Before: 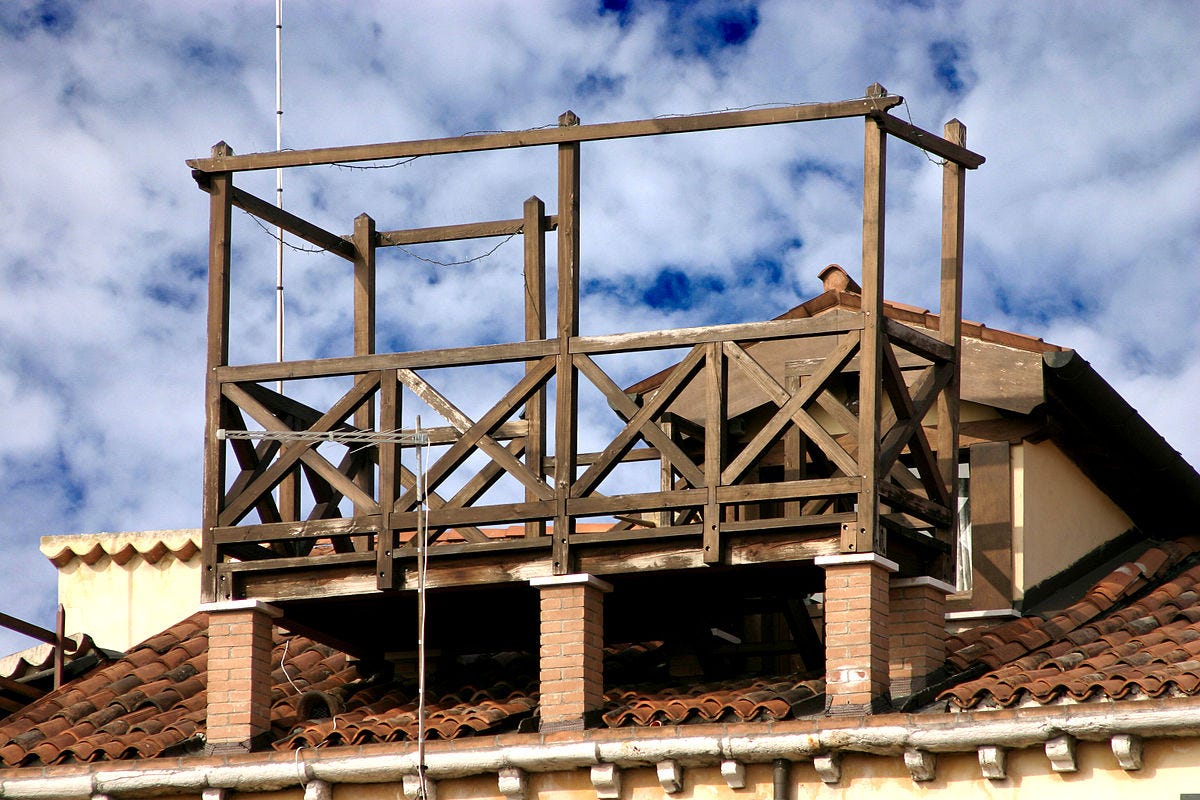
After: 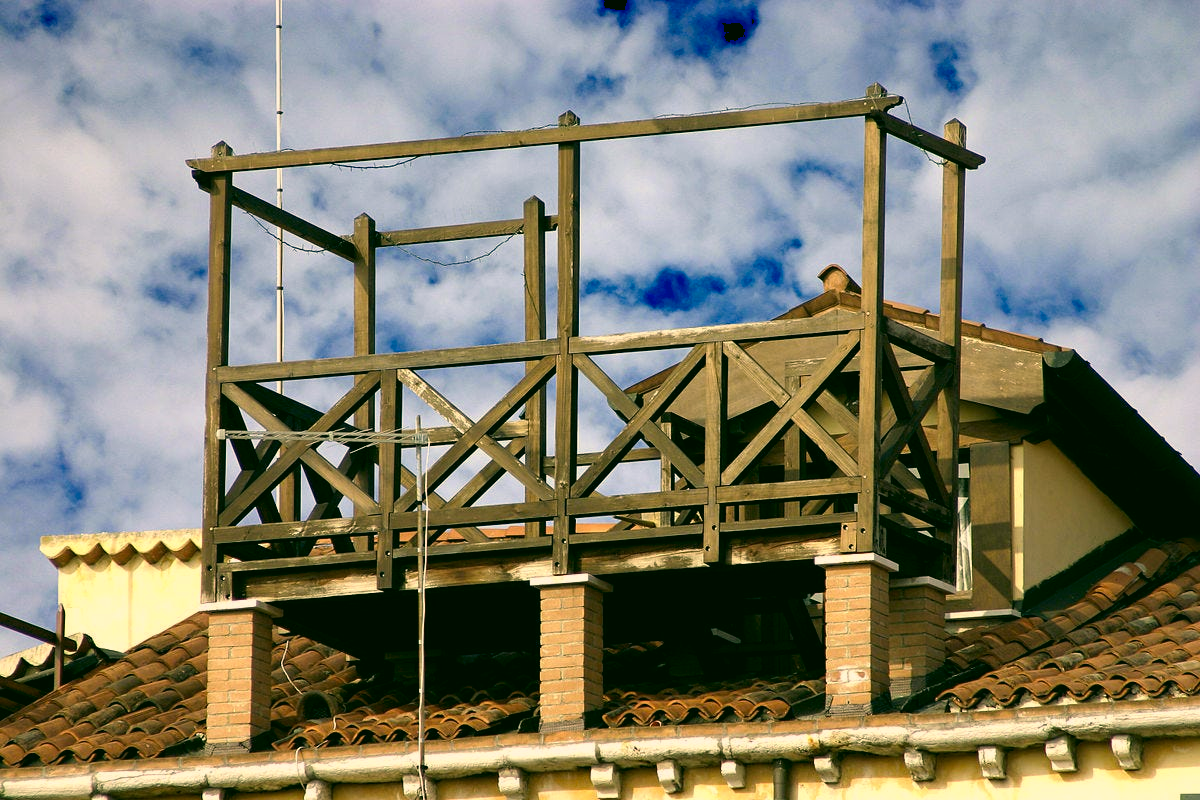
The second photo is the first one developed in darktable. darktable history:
color correction: highlights a* 5.08, highlights b* 24.15, shadows a* -16.35, shadows b* 3.7
color calibration: output R [0.994, 0.059, -0.119, 0], output G [-0.036, 1.09, -0.119, 0], output B [0.078, -0.108, 0.961, 0], illuminant as shot in camera, x 0.358, y 0.373, temperature 4628.91 K
